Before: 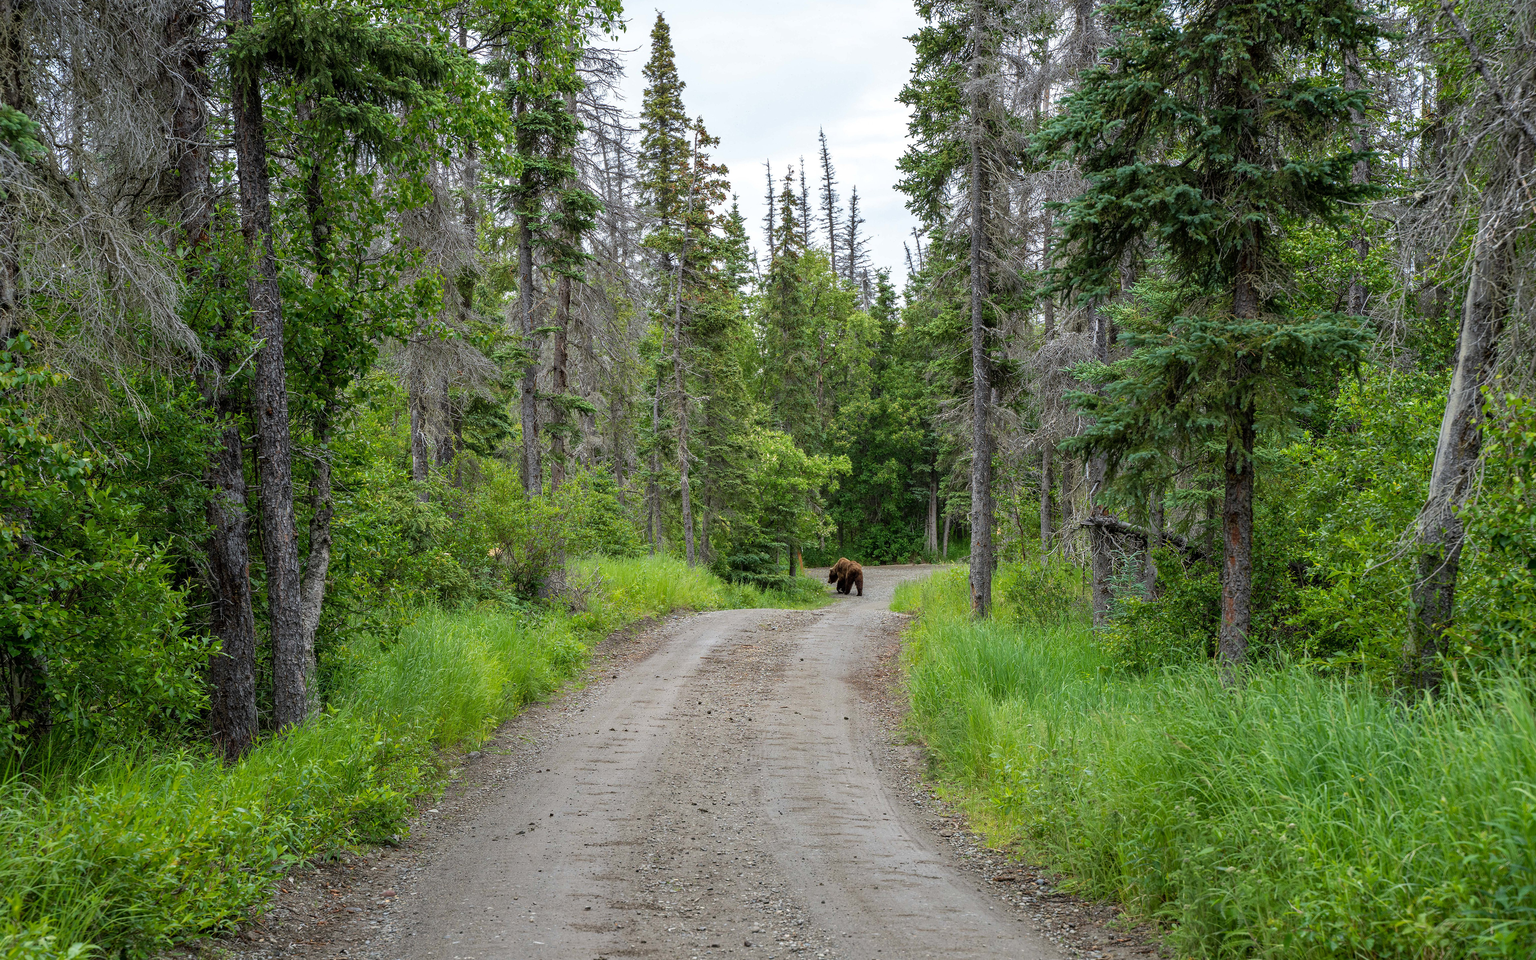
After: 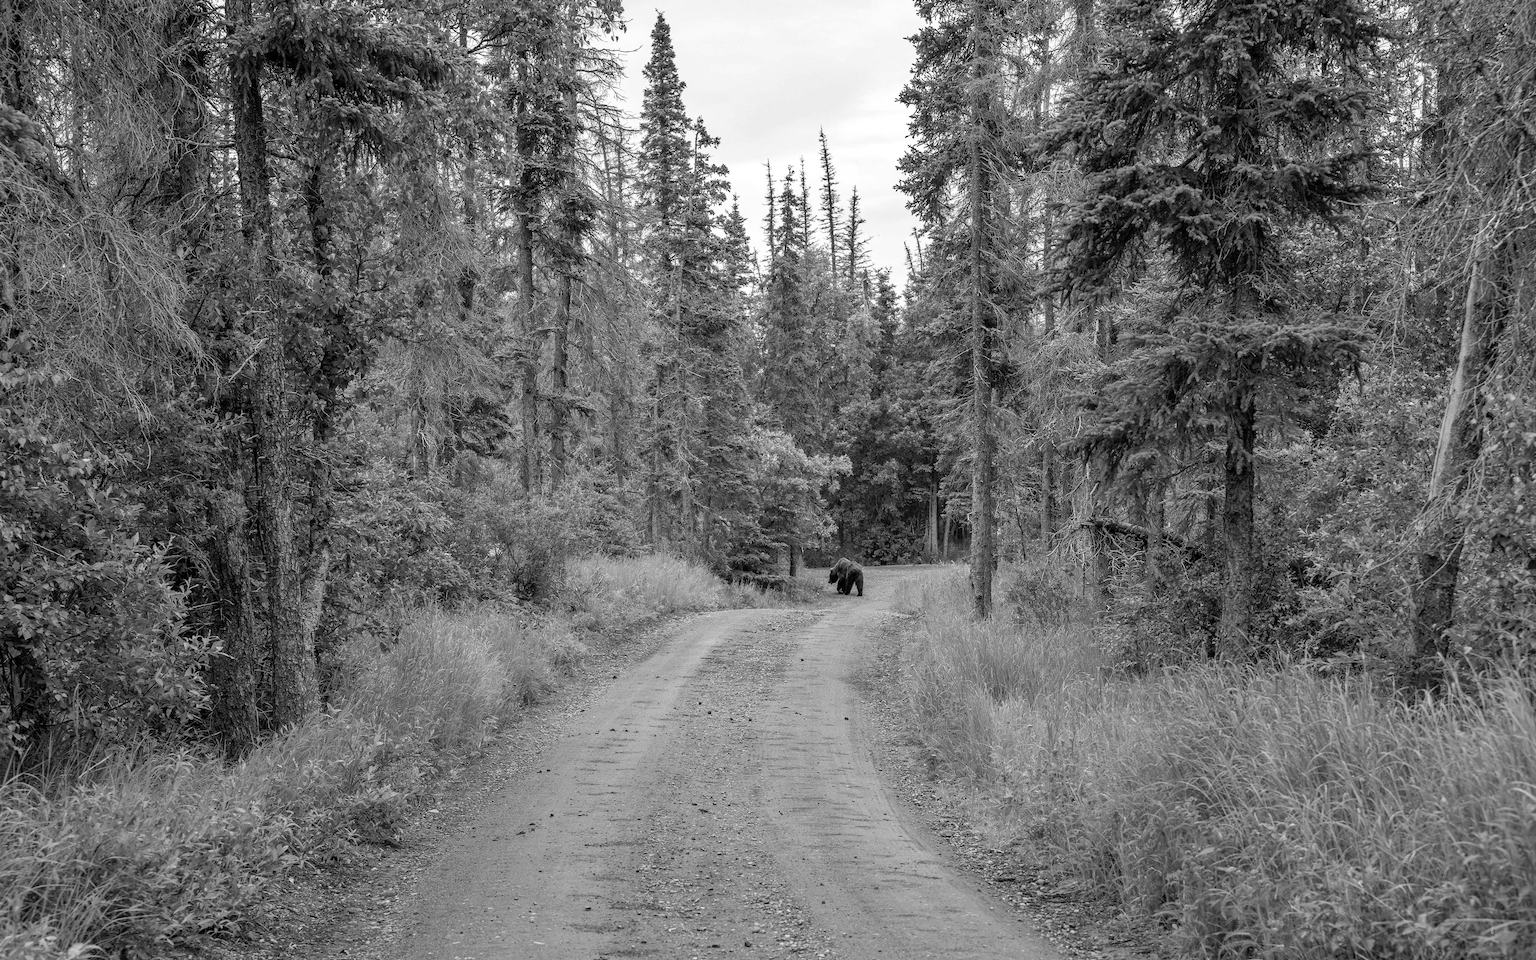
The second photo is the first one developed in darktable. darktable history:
monochrome: on, module defaults
shadows and highlights: shadows 37.27, highlights -28.18, soften with gaussian
